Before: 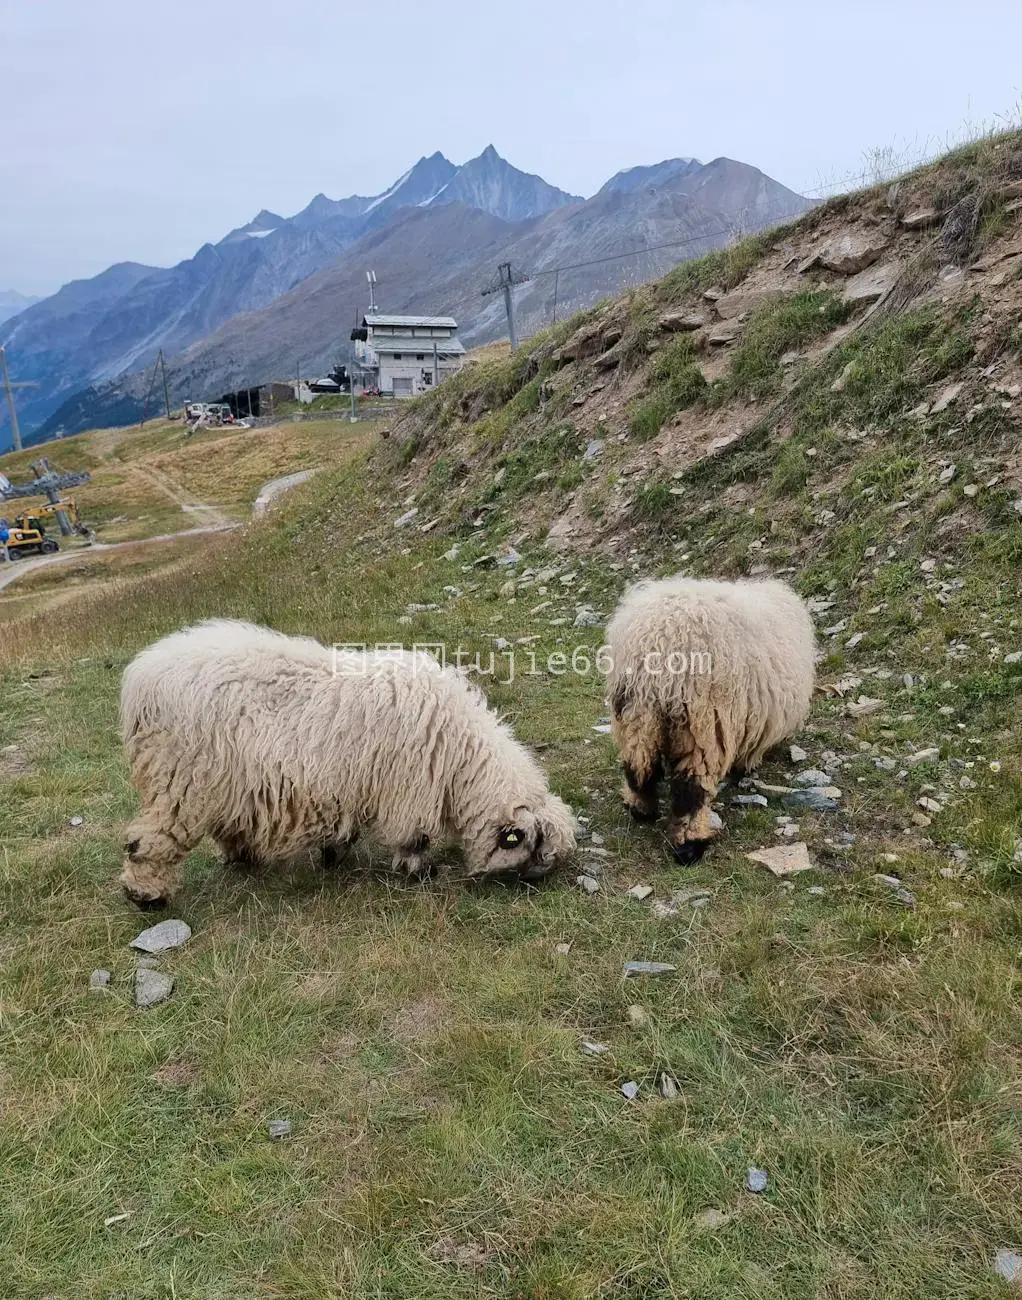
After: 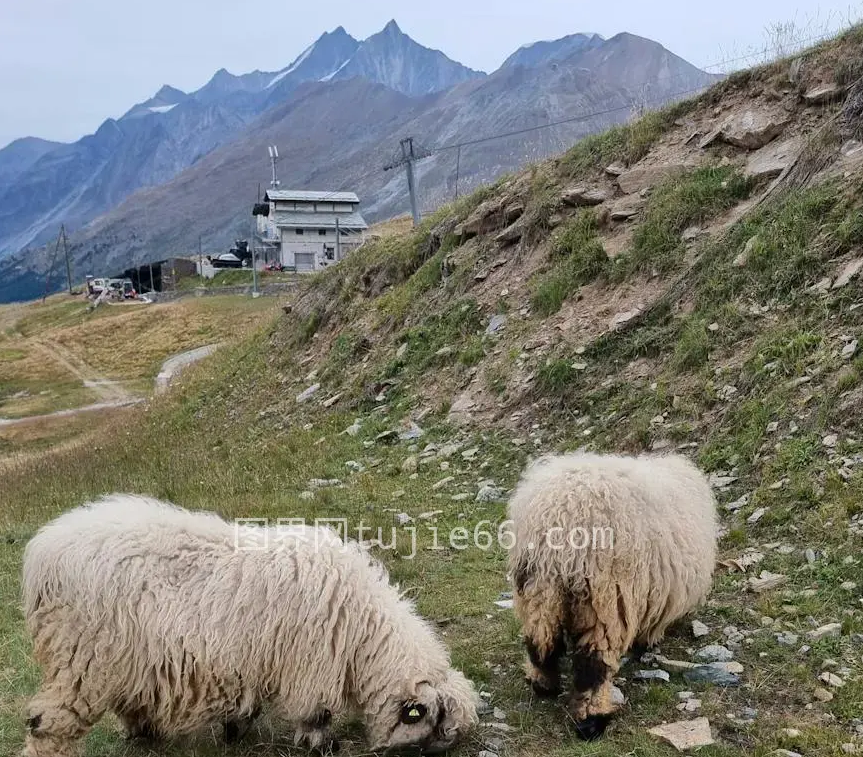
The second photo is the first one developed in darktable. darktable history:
crop and rotate: left 9.635%, top 9.668%, right 5.881%, bottom 32.032%
